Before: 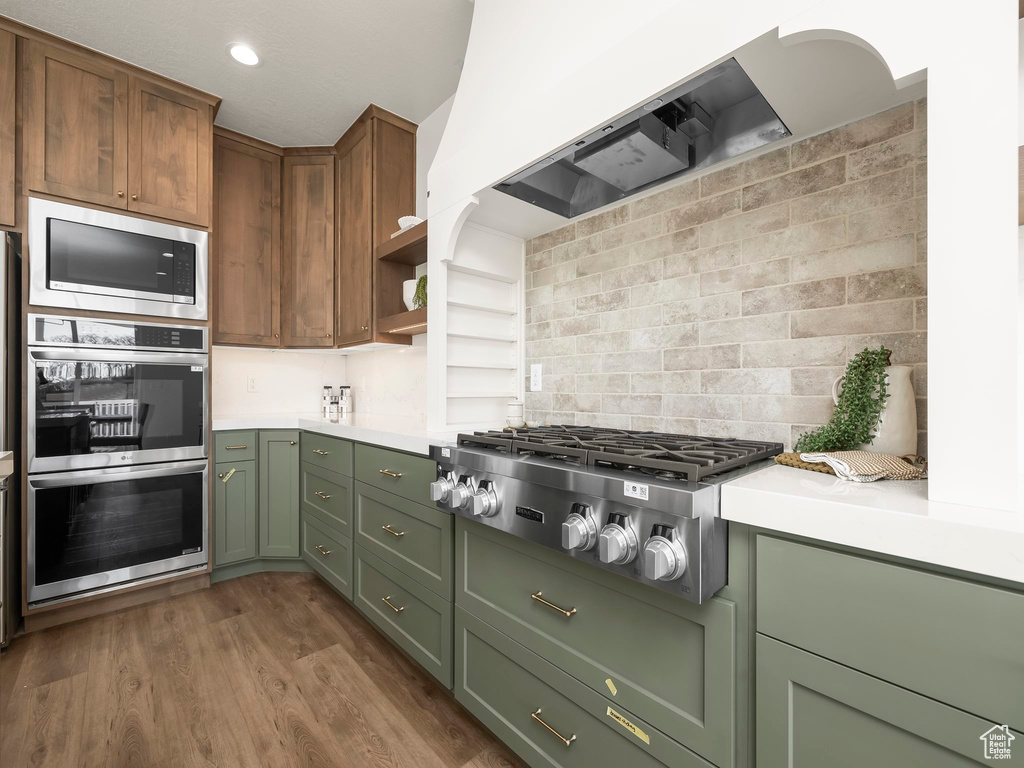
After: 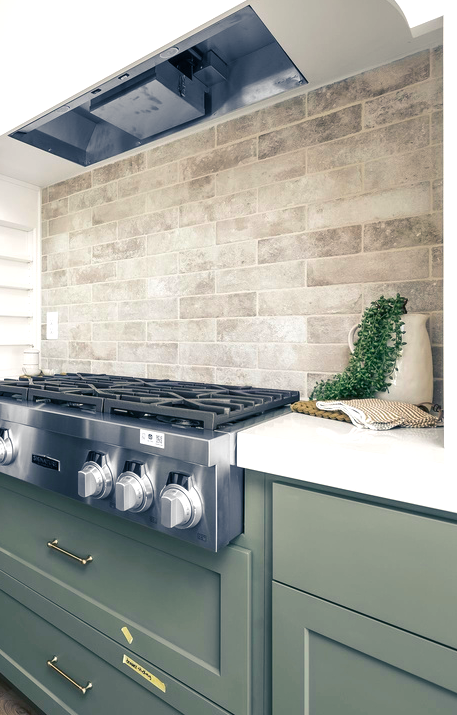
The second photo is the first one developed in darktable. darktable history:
crop: left 47.357%, top 6.876%, right 7.931%
color balance rgb: shadows lift › luminance -40.764%, shadows lift › chroma 14.269%, shadows lift › hue 257.57°, perceptual saturation grading › global saturation 0.044%, perceptual brilliance grading › highlights 8.461%, perceptual brilliance grading › mid-tones 3.989%, perceptual brilliance grading › shadows 1.932%, global vibrance 20%
